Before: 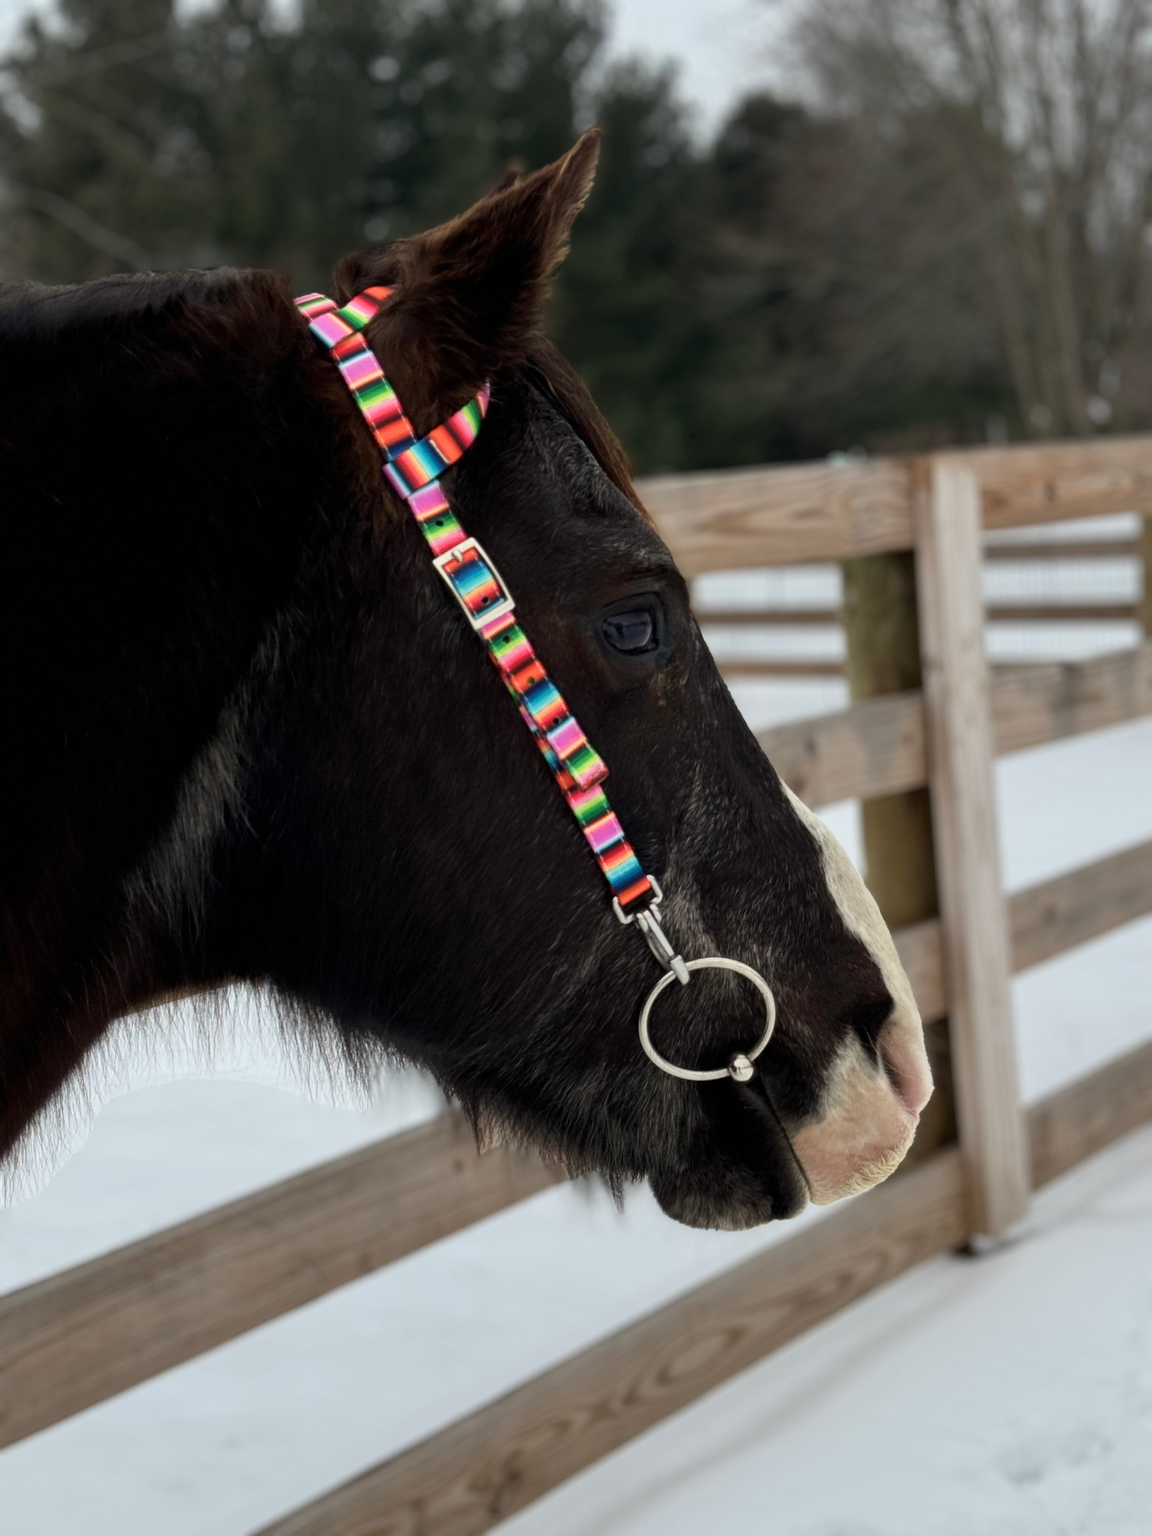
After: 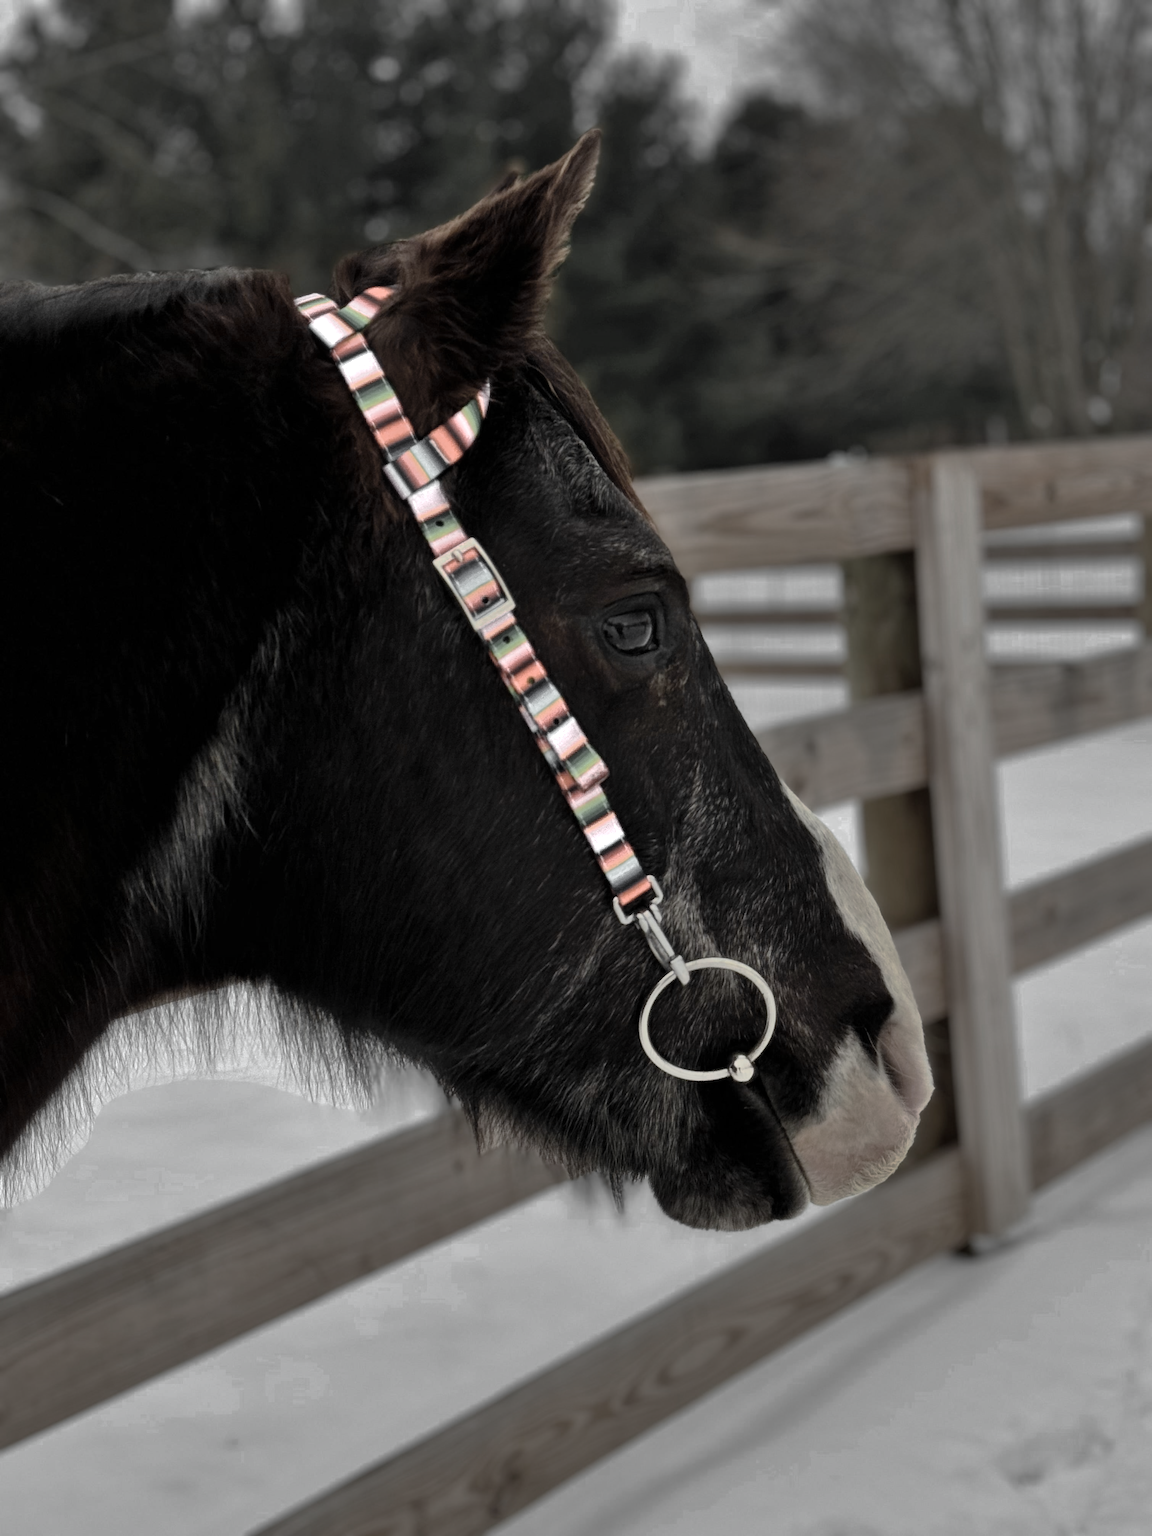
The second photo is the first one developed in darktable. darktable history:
base curve: curves: ch0 [(0, 0) (0.826, 0.587) (1, 1)], preserve colors none
shadows and highlights: soften with gaussian
color zones: curves: ch0 [(0, 0.613) (0.01, 0.613) (0.245, 0.448) (0.498, 0.529) (0.642, 0.665) (0.879, 0.777) (0.99, 0.613)]; ch1 [(0, 0.035) (0.121, 0.189) (0.259, 0.197) (0.415, 0.061) (0.589, 0.022) (0.732, 0.022) (0.857, 0.026) (0.991, 0.053)]
color correction: highlights b* 0.058, saturation 1.29
